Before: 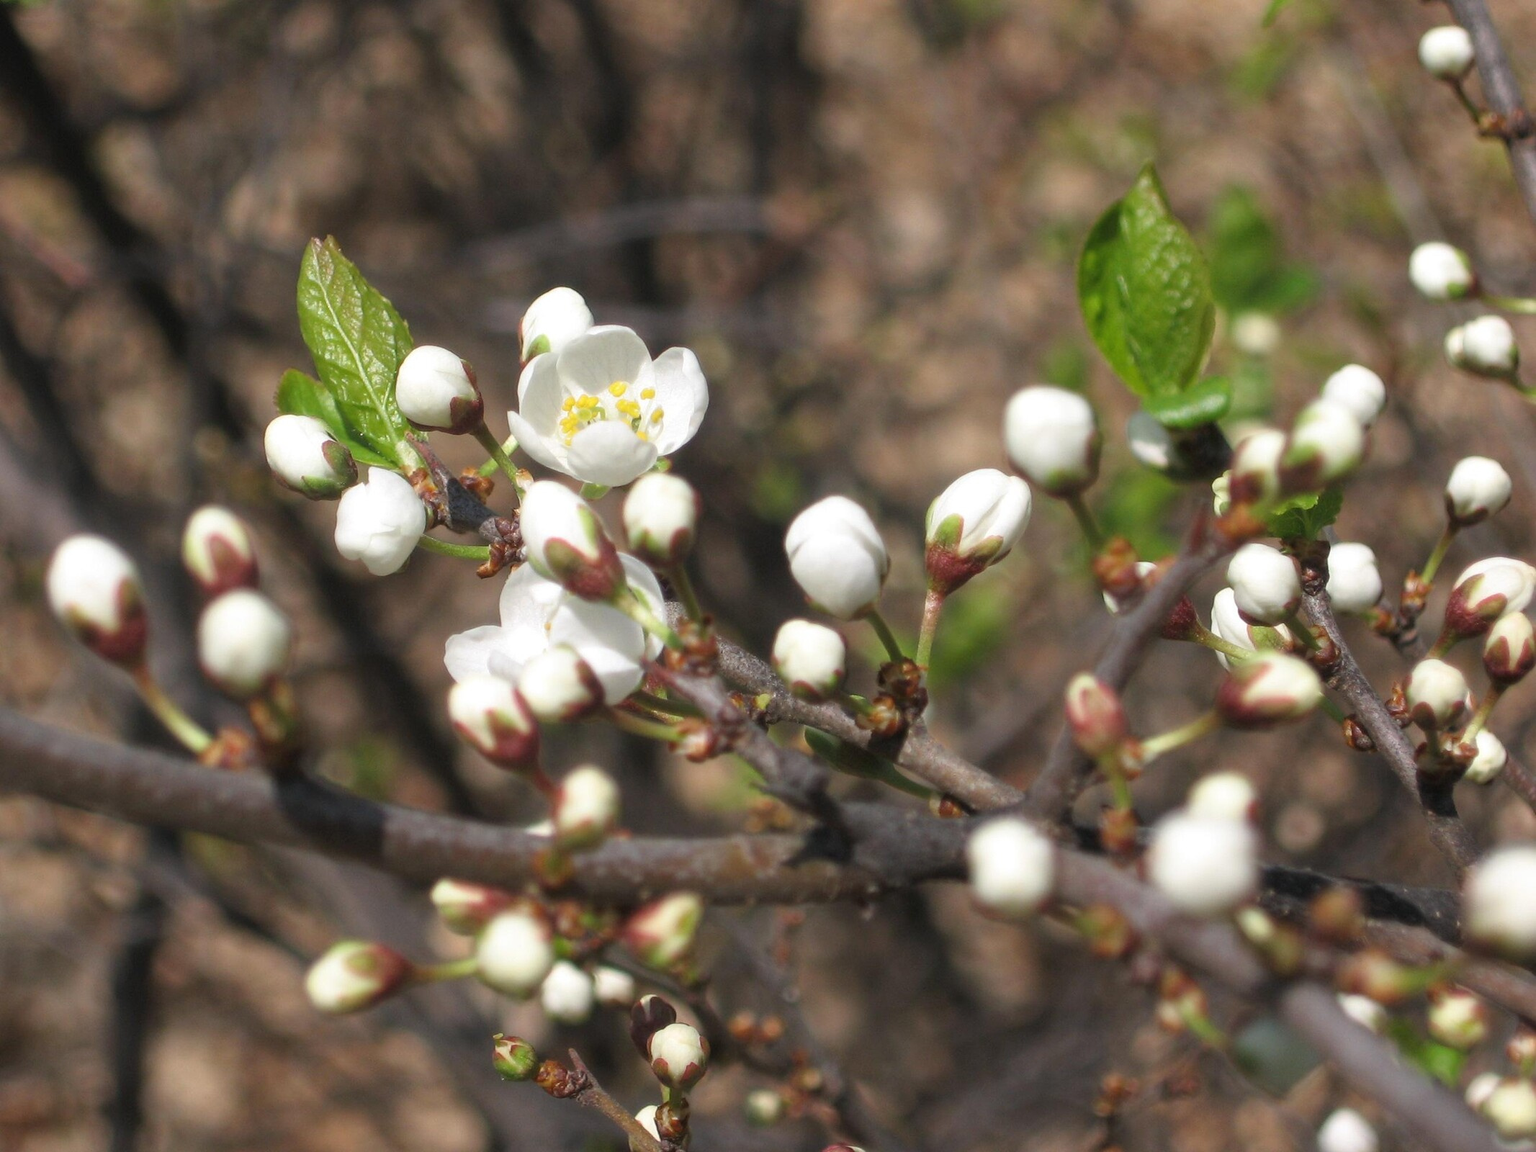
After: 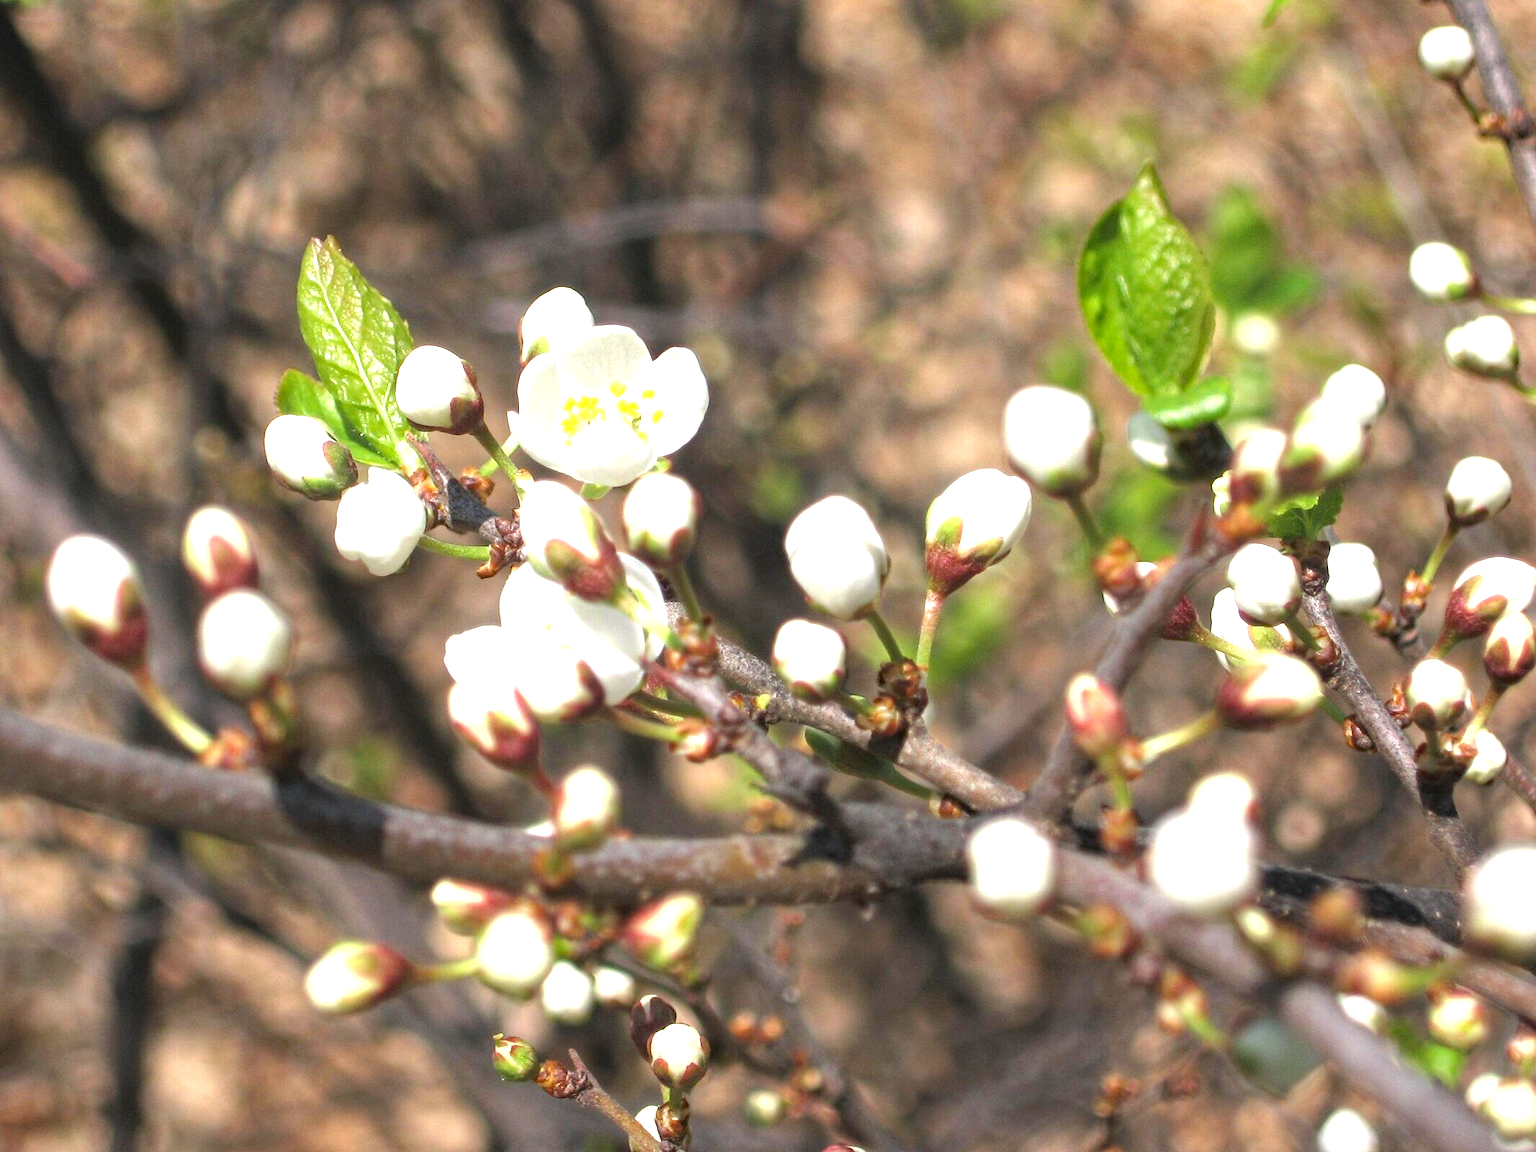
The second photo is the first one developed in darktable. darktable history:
exposure: black level correction 0, exposure 1.2 EV, compensate exposure bias true, compensate highlight preservation false
local contrast: highlights 100%, shadows 100%, detail 120%, midtone range 0.2
haze removal: compatibility mode true, adaptive false
